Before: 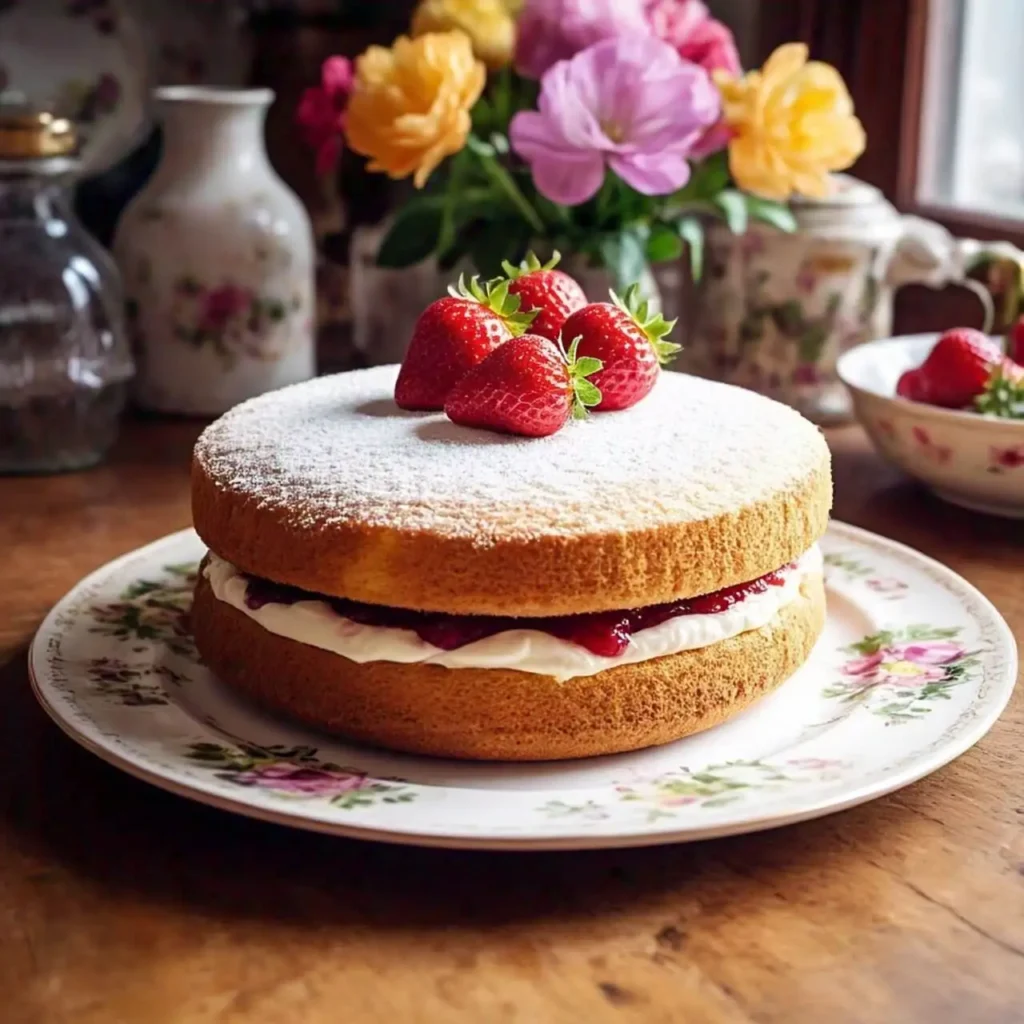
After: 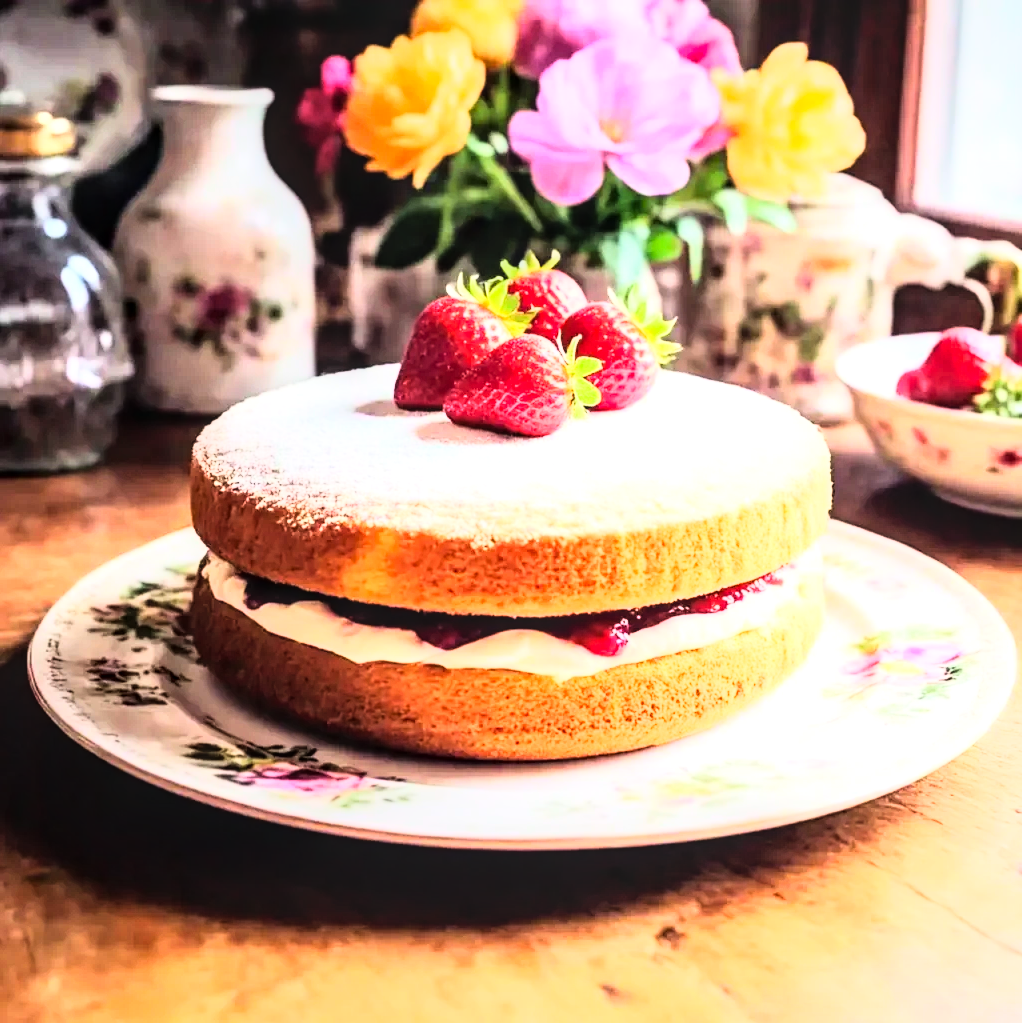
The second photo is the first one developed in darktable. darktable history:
local contrast: on, module defaults
exposure: black level correction 0, exposure 1.1 EV, compensate exposure bias true, compensate highlight preservation false
rgb curve: curves: ch0 [(0, 0) (0.21, 0.15) (0.24, 0.21) (0.5, 0.75) (0.75, 0.96) (0.89, 0.99) (1, 1)]; ch1 [(0, 0.02) (0.21, 0.13) (0.25, 0.2) (0.5, 0.67) (0.75, 0.9) (0.89, 0.97) (1, 1)]; ch2 [(0, 0.02) (0.21, 0.13) (0.25, 0.2) (0.5, 0.67) (0.75, 0.9) (0.89, 0.97) (1, 1)], compensate middle gray true
crop and rotate: left 0.126%
tone equalizer: on, module defaults
